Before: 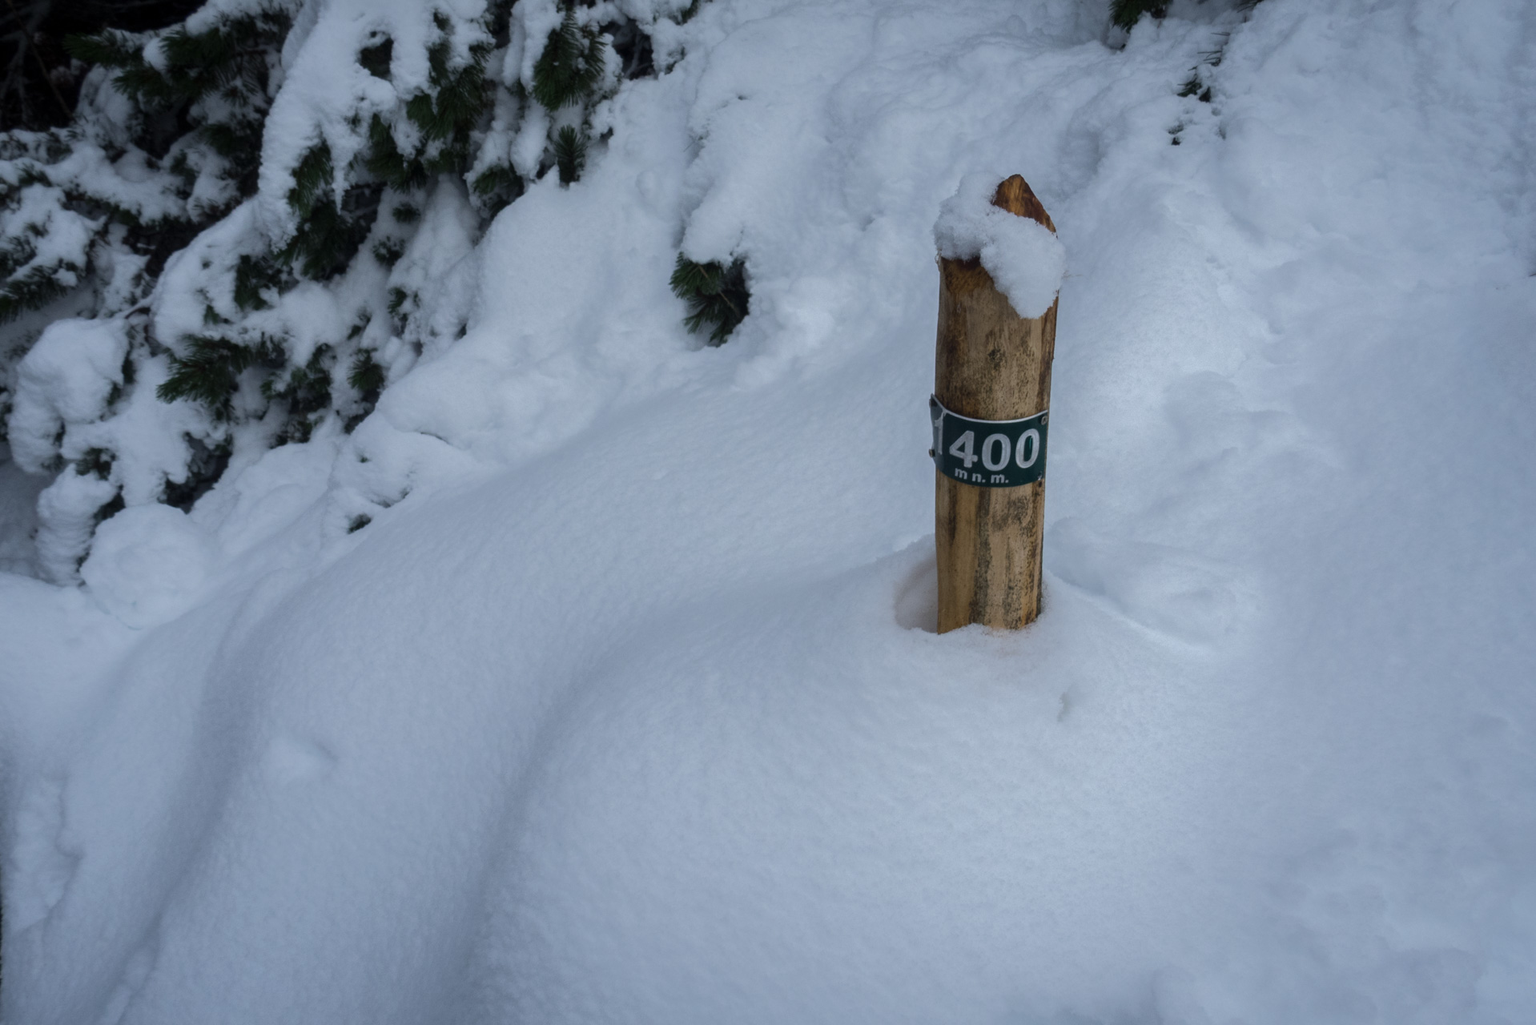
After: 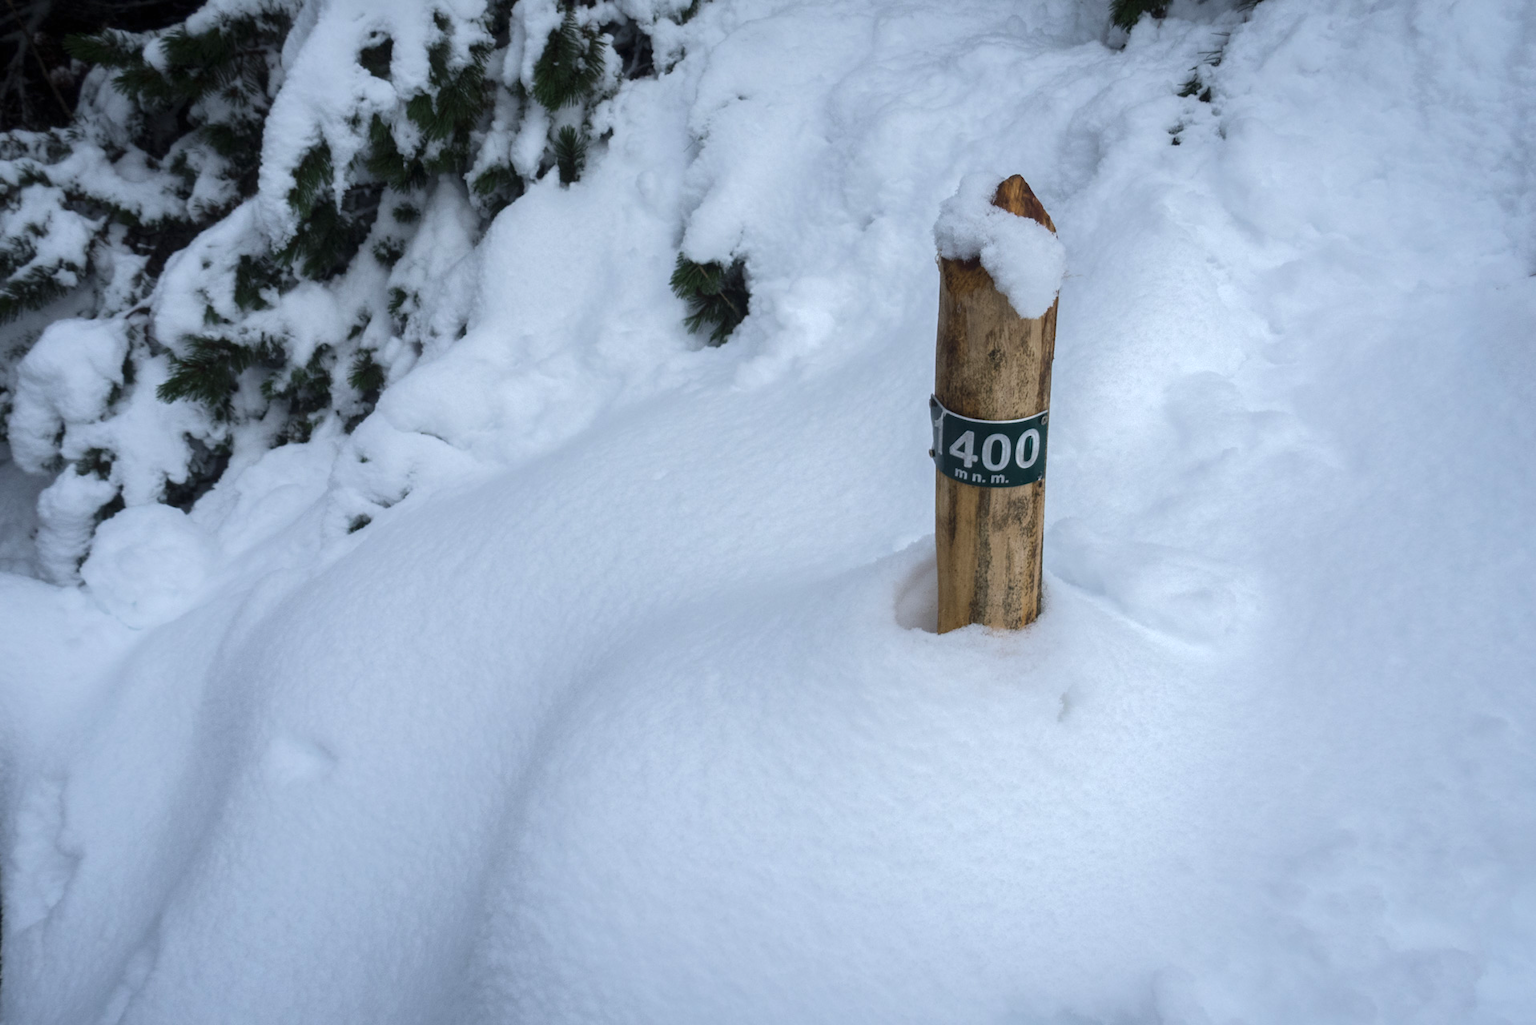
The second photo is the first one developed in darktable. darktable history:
exposure: black level correction 0, exposure 0.59 EV, compensate highlight preservation false
